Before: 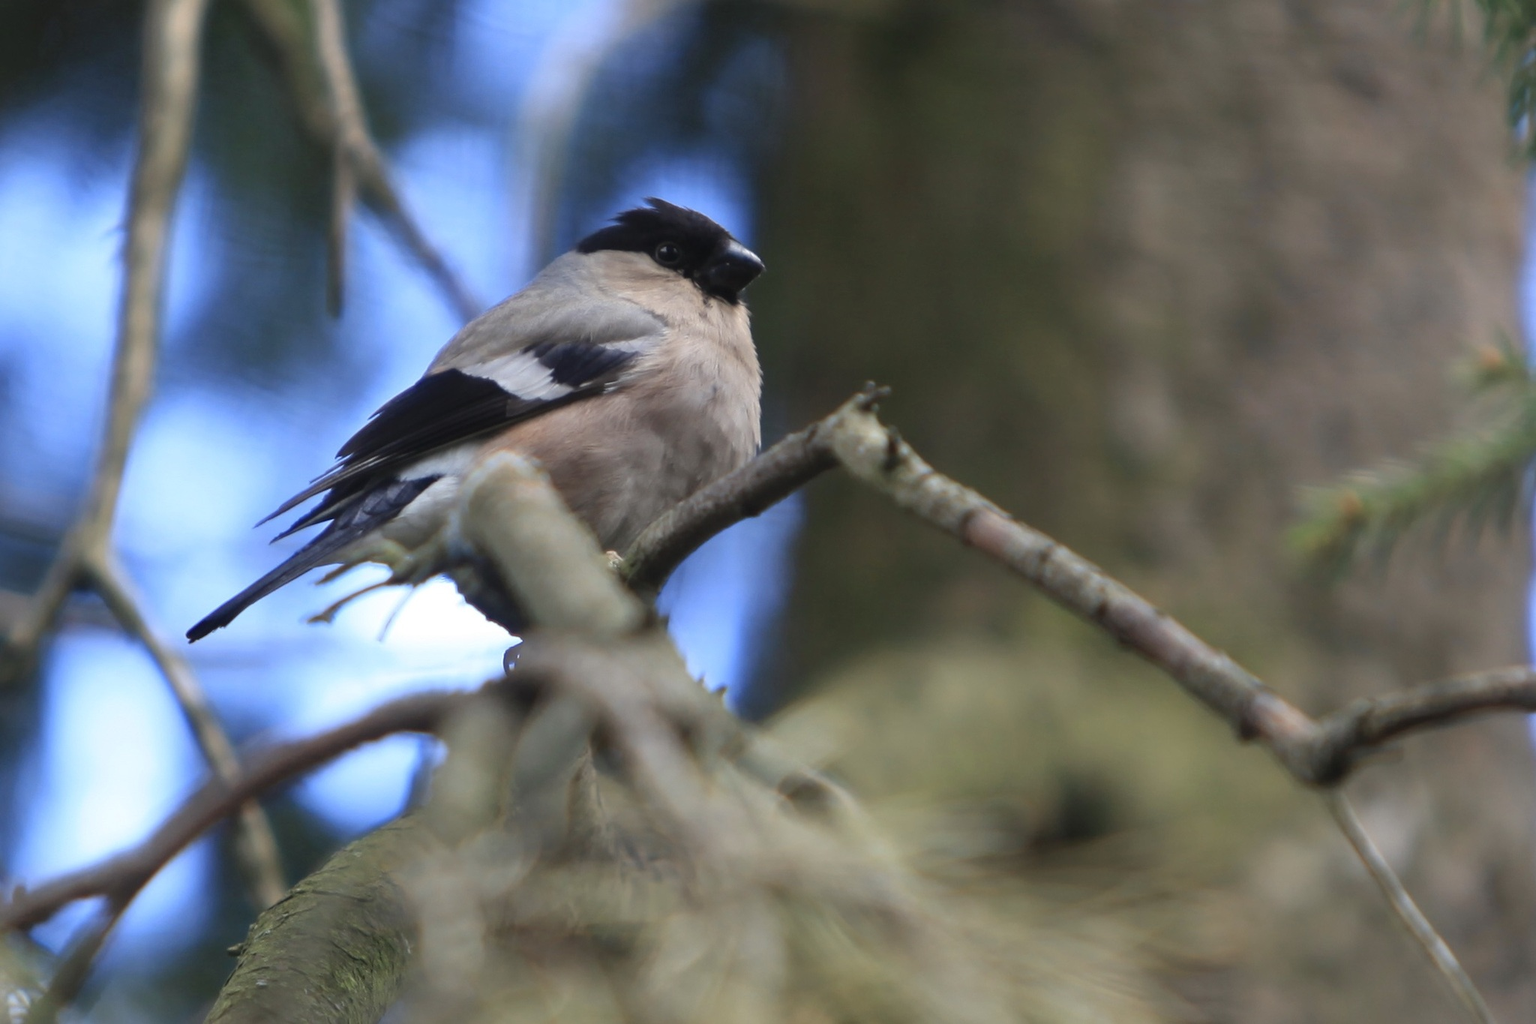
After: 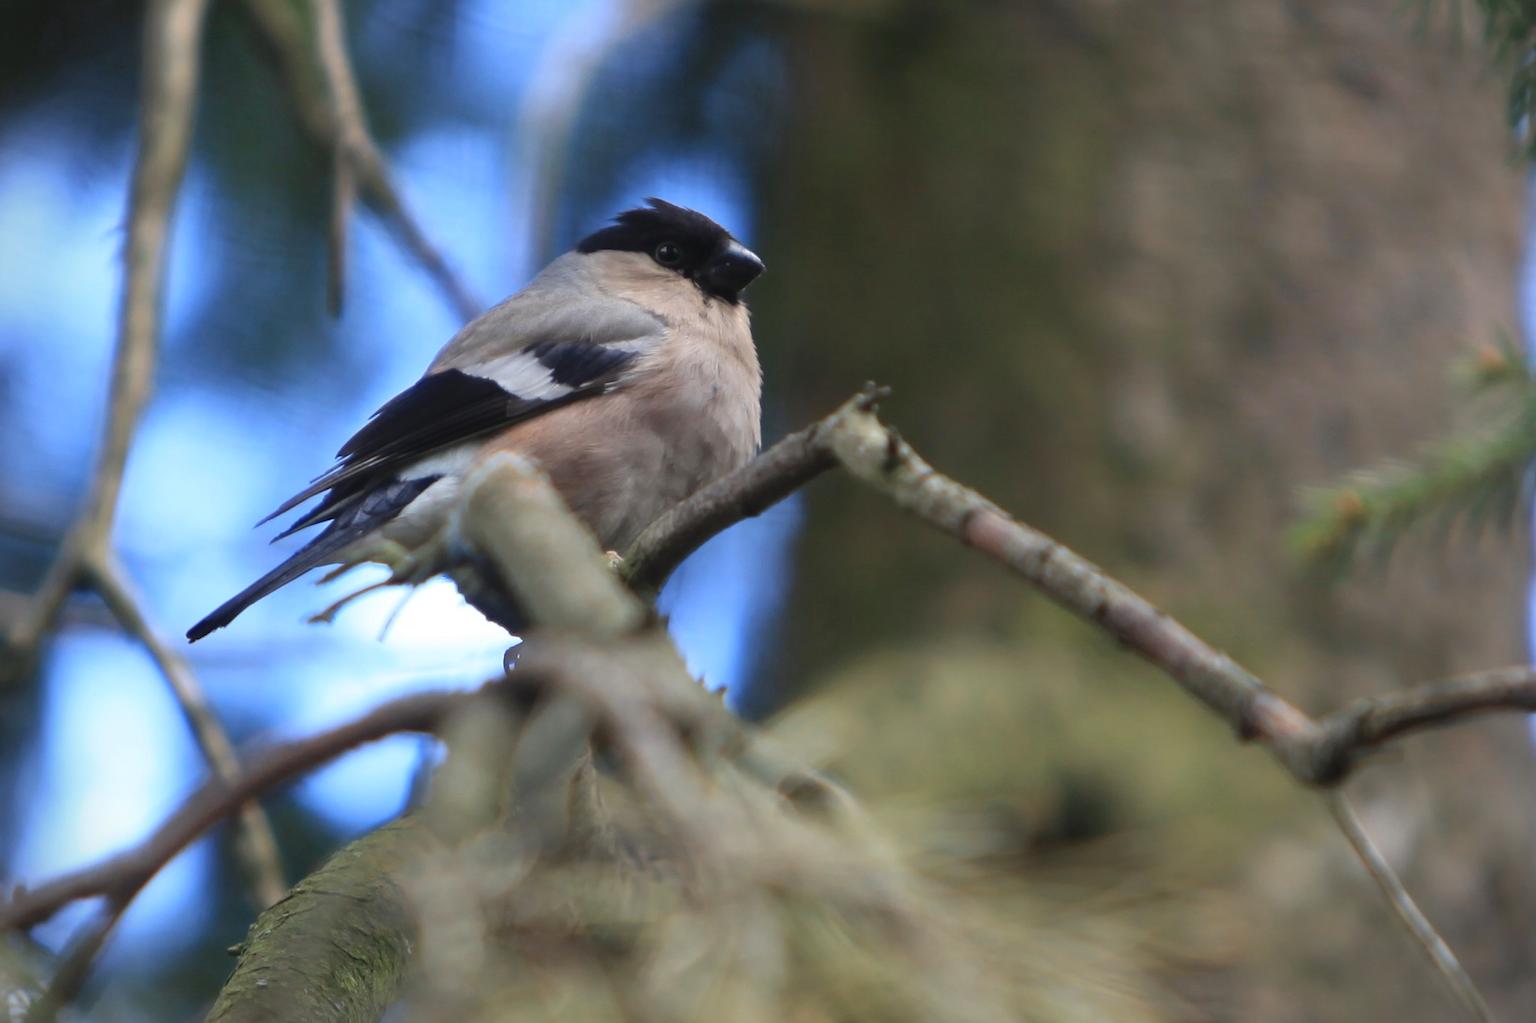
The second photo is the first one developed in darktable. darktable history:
vignetting: fall-off start 91.19%
